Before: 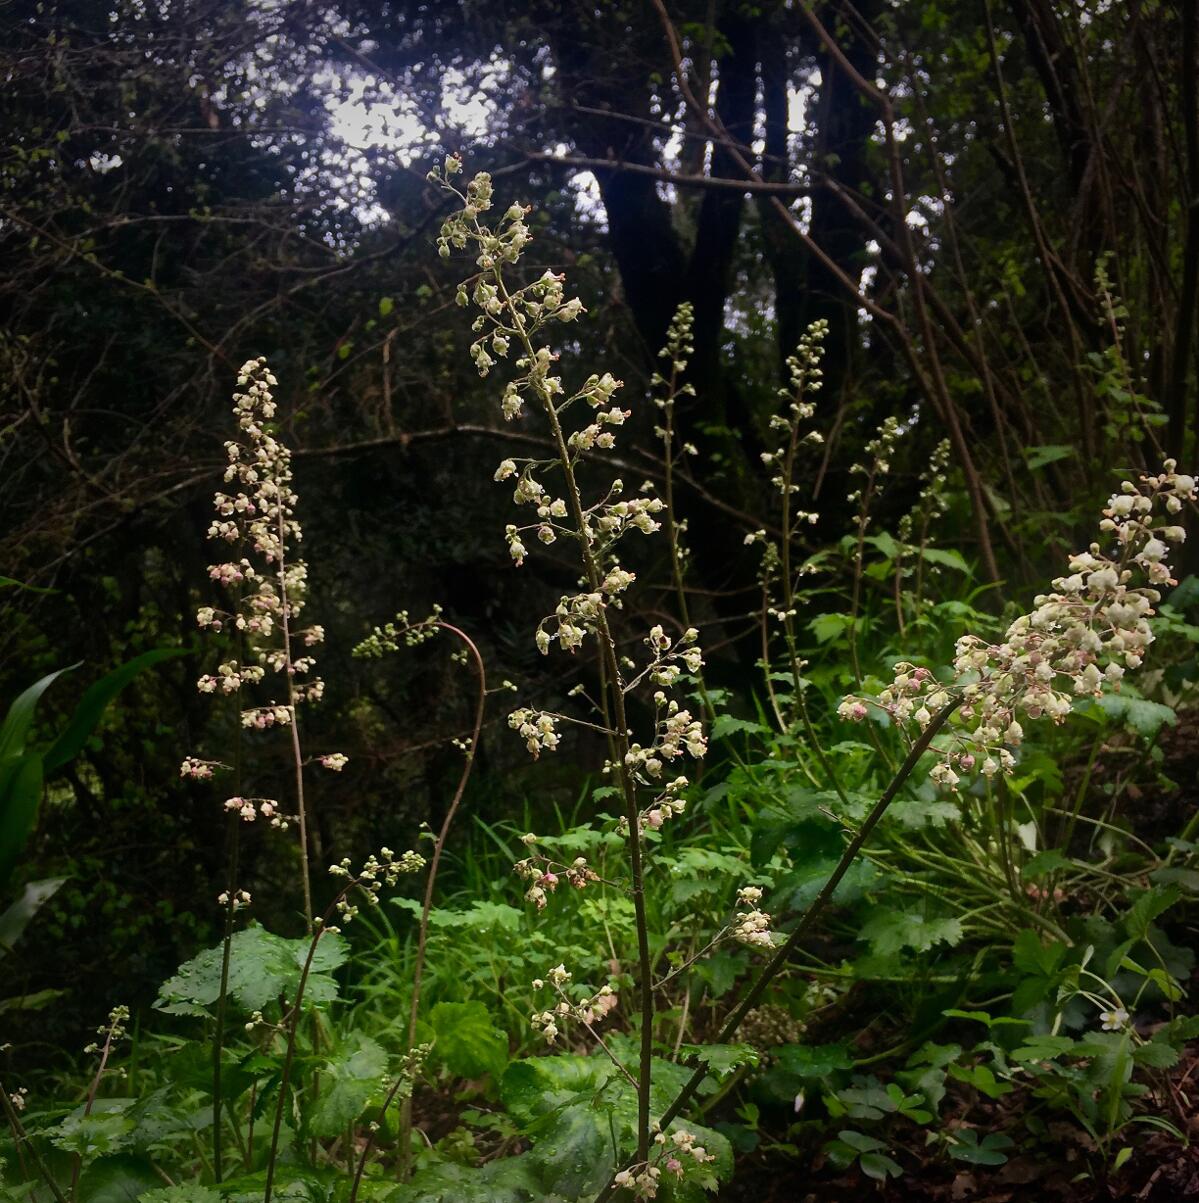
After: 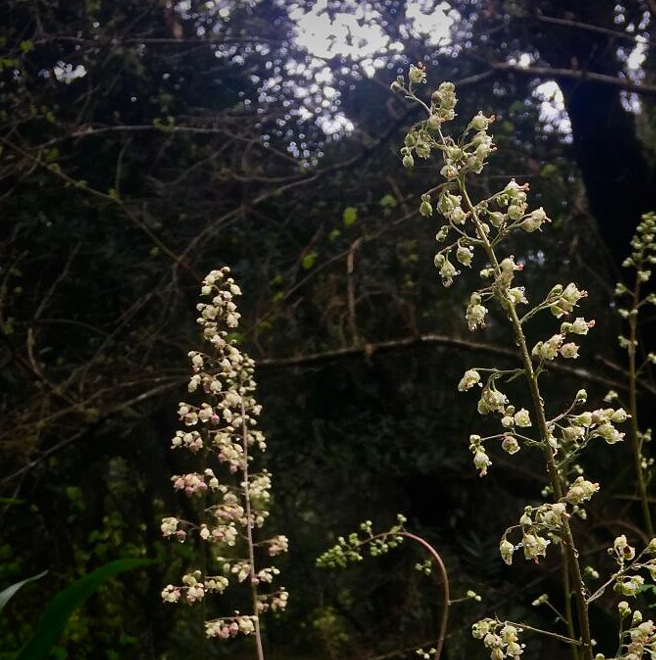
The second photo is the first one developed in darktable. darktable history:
vignetting: brightness -0.233, saturation 0.141
crop and rotate: left 3.047%, top 7.509%, right 42.236%, bottom 37.598%
